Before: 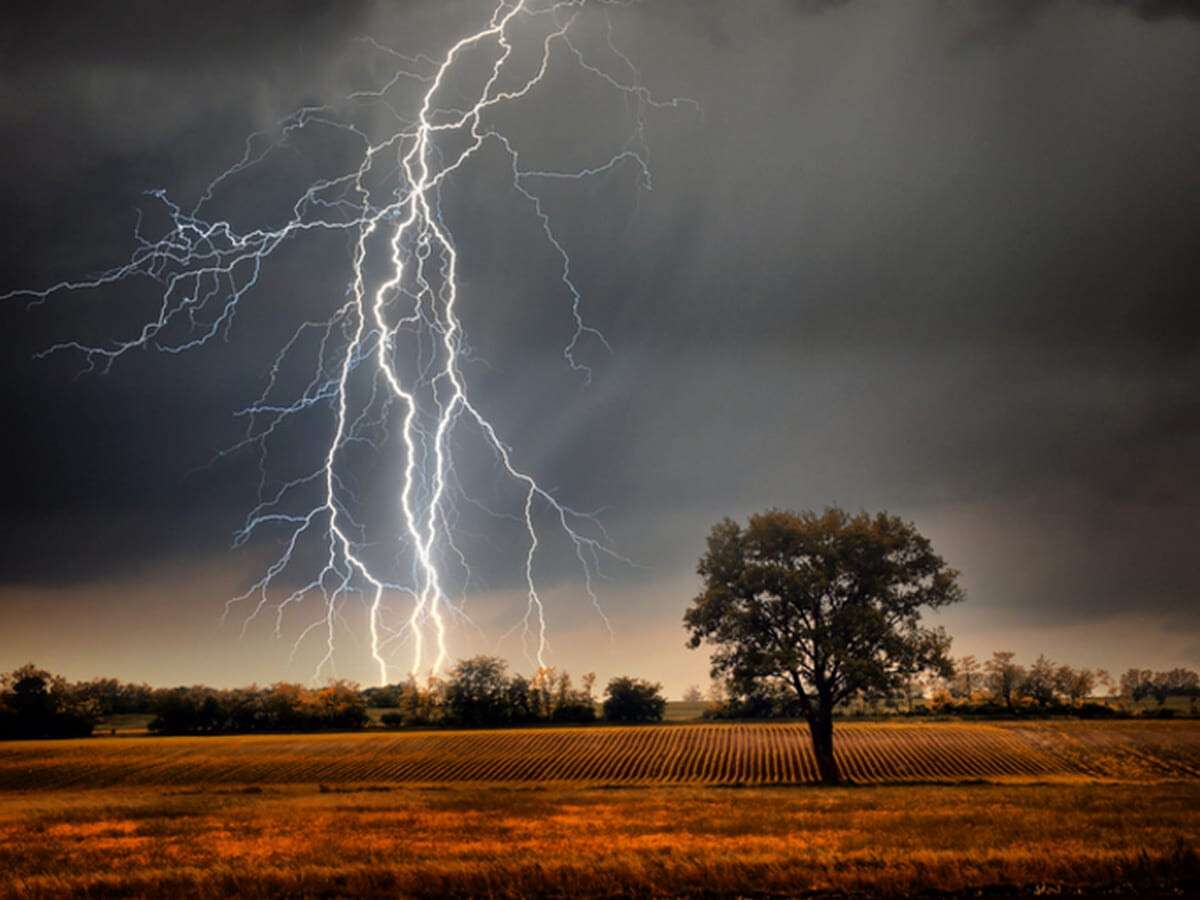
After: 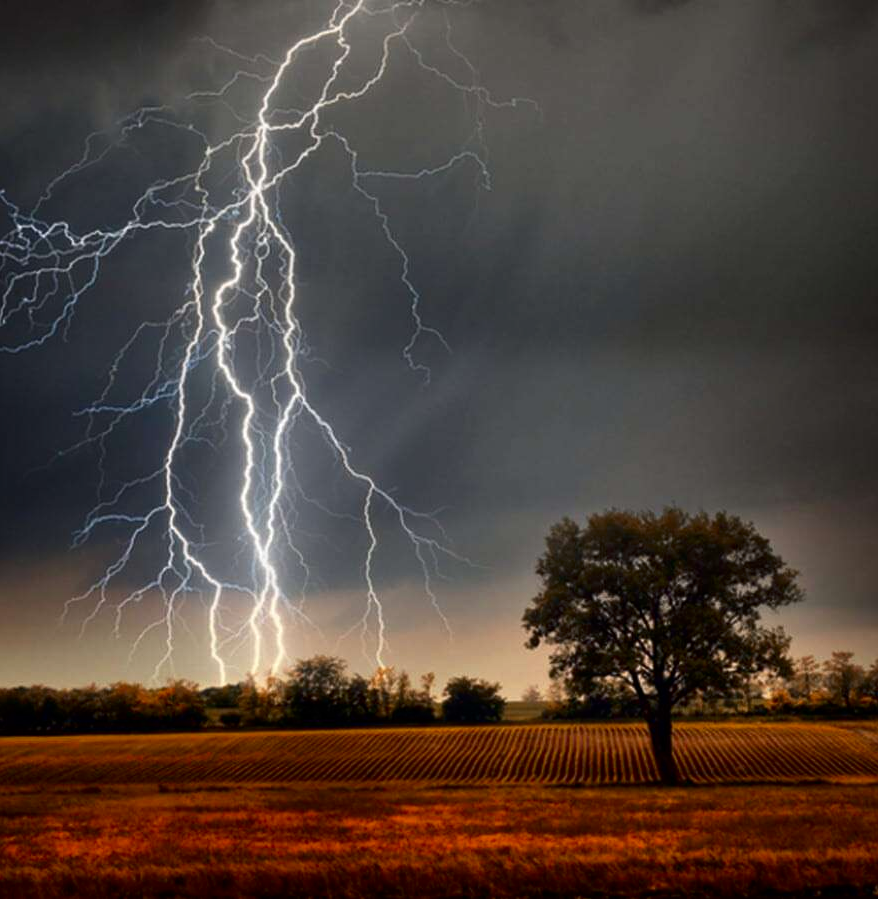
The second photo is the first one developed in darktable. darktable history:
crop: left 13.443%, right 13.31%
contrast brightness saturation: contrast 0.07, brightness -0.13, saturation 0.06
